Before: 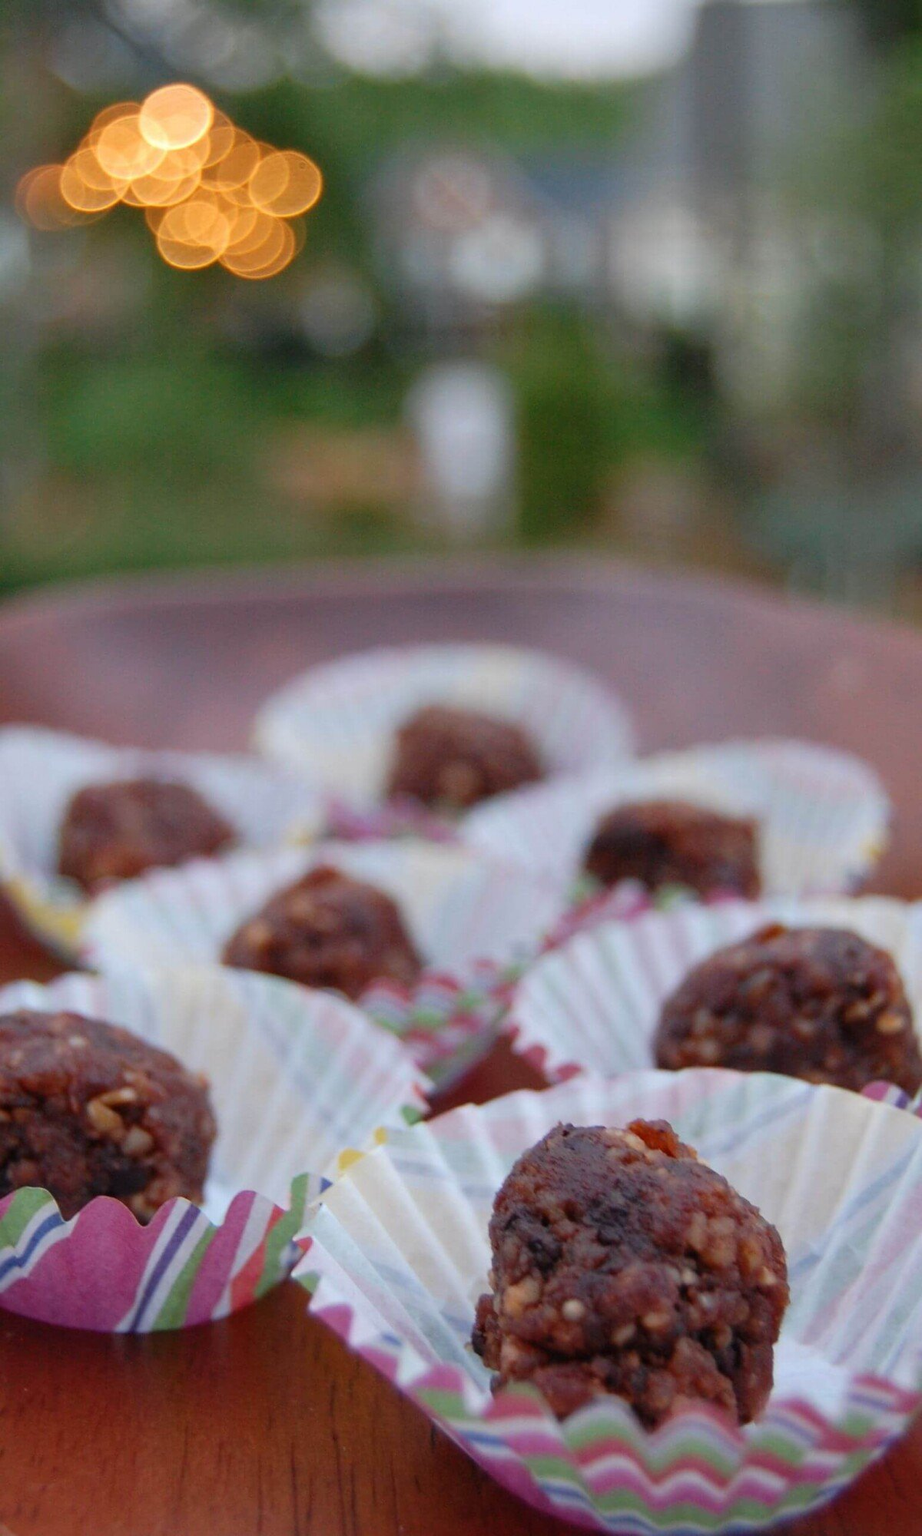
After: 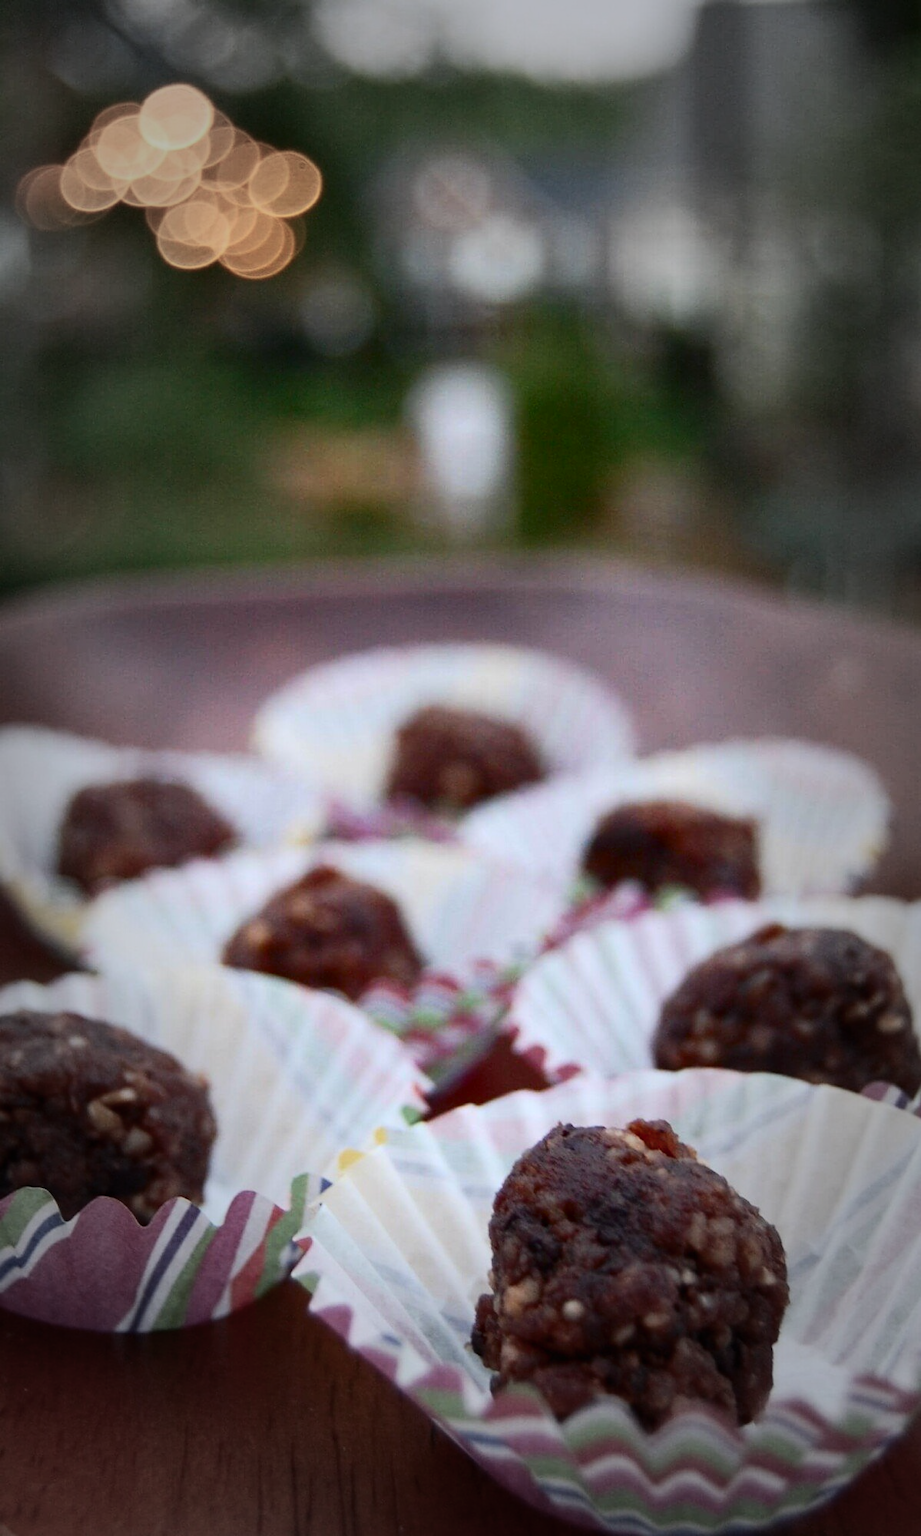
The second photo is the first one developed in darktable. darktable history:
contrast brightness saturation: contrast 0.28
vignetting: fall-off start 48.41%, automatic ratio true, width/height ratio 1.29, unbound false
